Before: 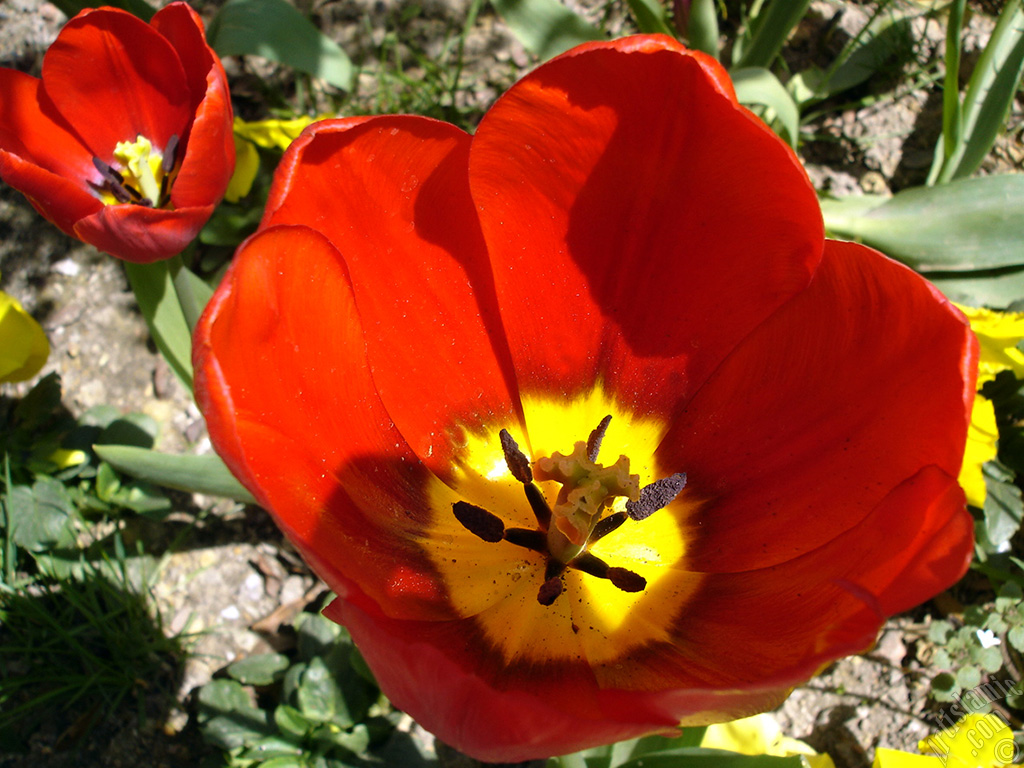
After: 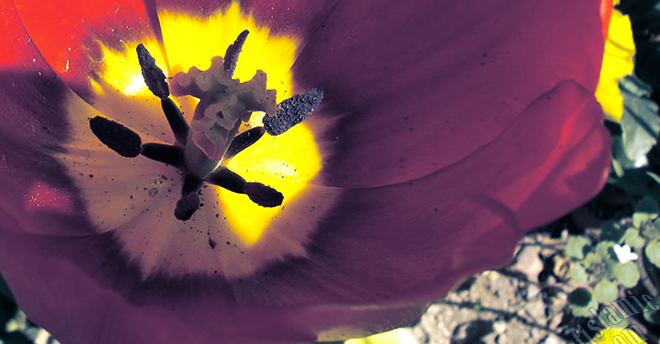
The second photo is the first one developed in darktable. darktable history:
split-toning: shadows › hue 226.8°, shadows › saturation 0.84
crop and rotate: left 35.509%, top 50.238%, bottom 4.934%
